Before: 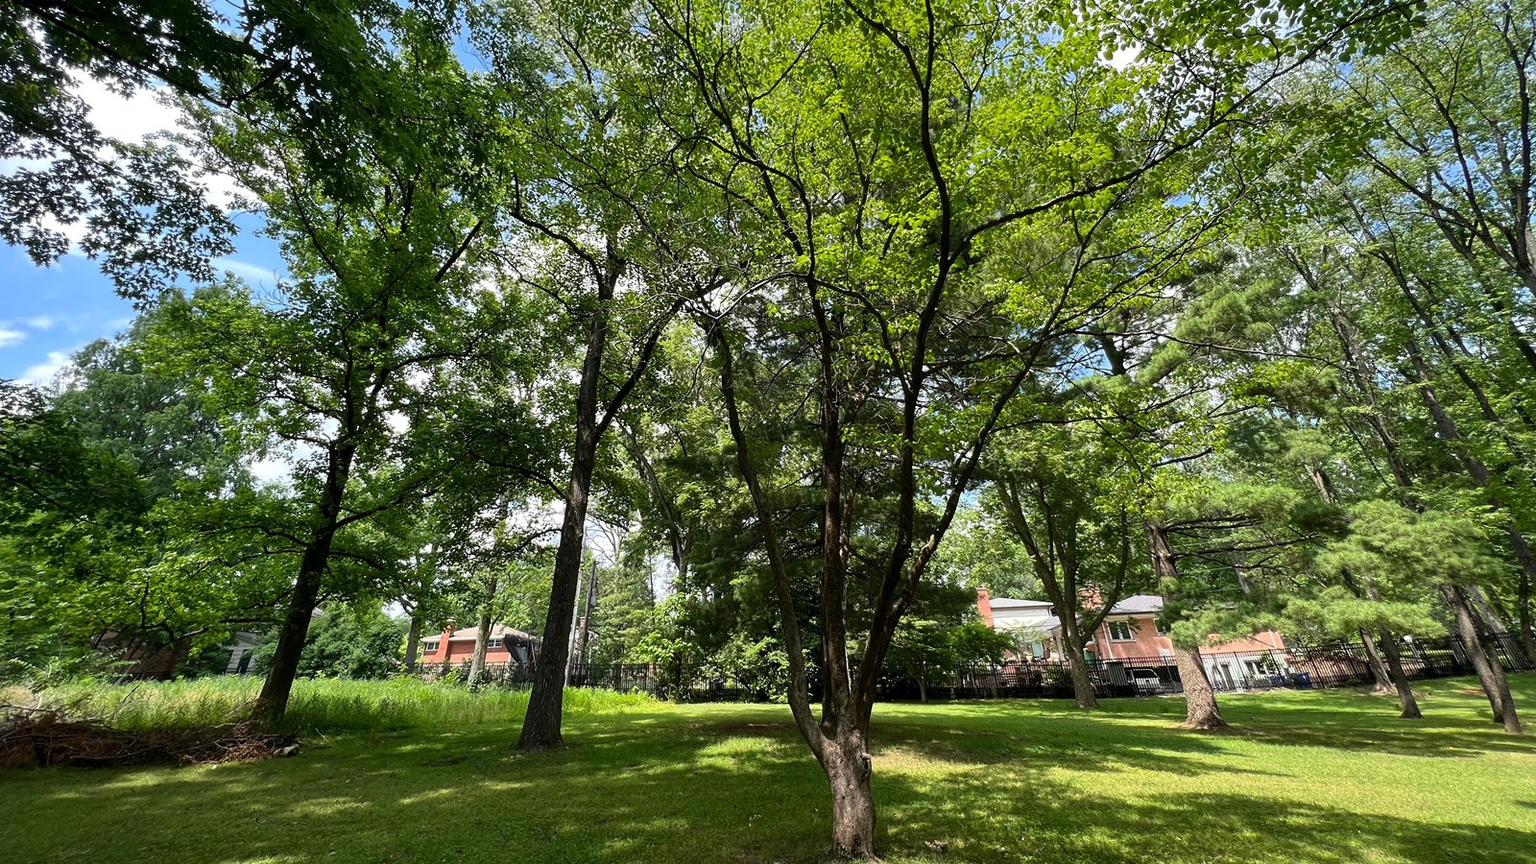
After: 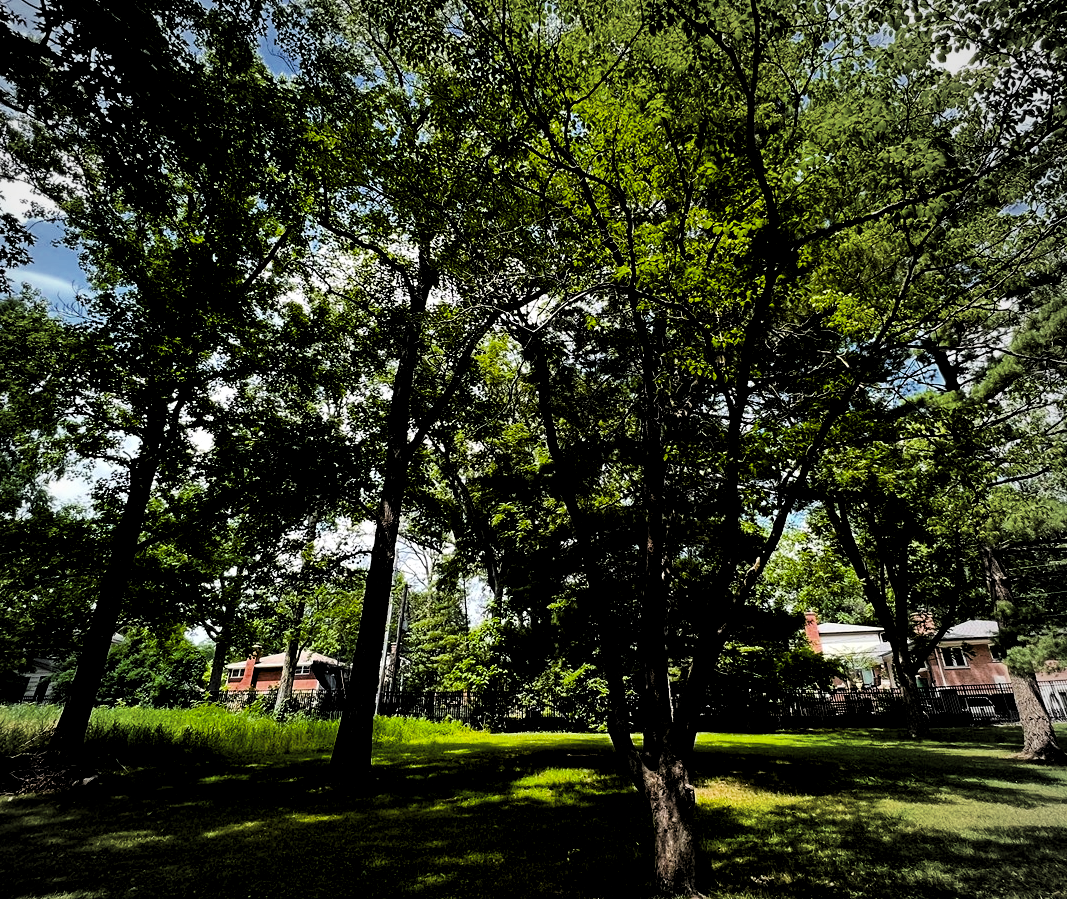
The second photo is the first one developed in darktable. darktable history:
filmic rgb: black relative exposure -7.3 EV, white relative exposure 5.07 EV, hardness 3.2, iterations of high-quality reconstruction 0, enable highlight reconstruction true
crop and rotate: left 13.384%, right 19.9%
levels: white 99.88%, levels [0.129, 0.519, 0.867]
vignetting: fall-off start 71.66%, brightness -0.28, center (-0.08, 0.067)
color balance rgb: power › luminance -8.985%, perceptual saturation grading › global saturation 31.08%, perceptual brilliance grading › global brilliance 15.468%, perceptual brilliance grading › shadows -35.431%, saturation formula JzAzBz (2021)
